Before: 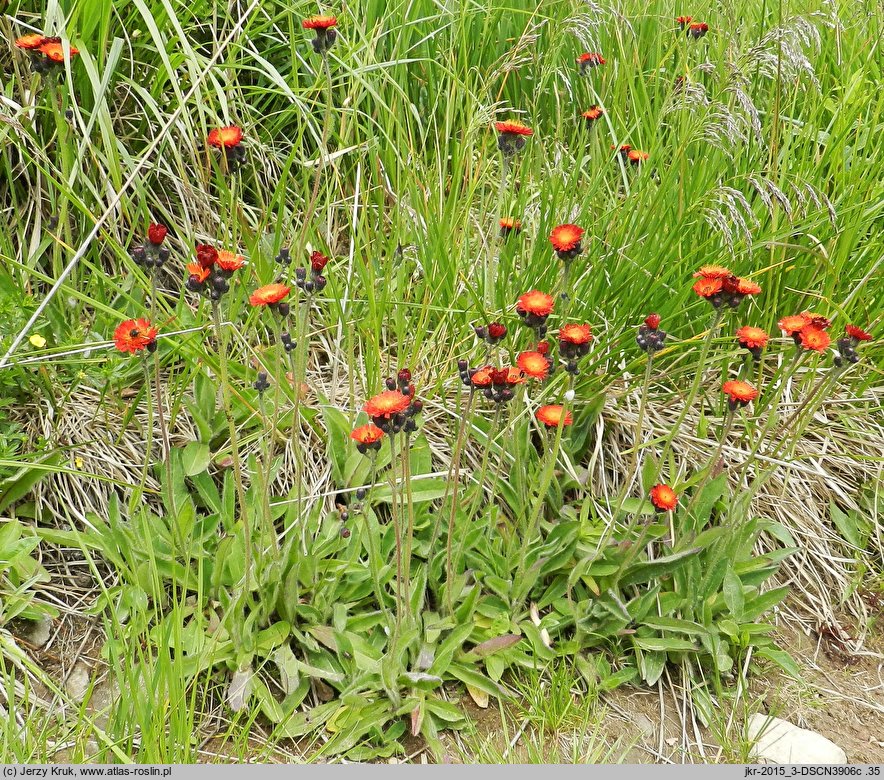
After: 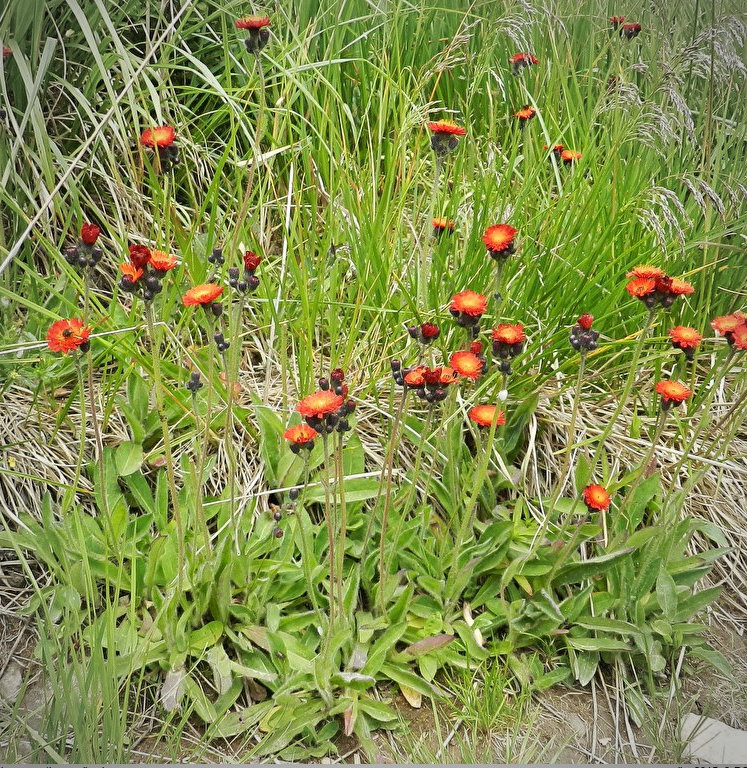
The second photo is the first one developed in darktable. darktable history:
vignetting: on, module defaults
crop: left 7.598%, right 7.873%
